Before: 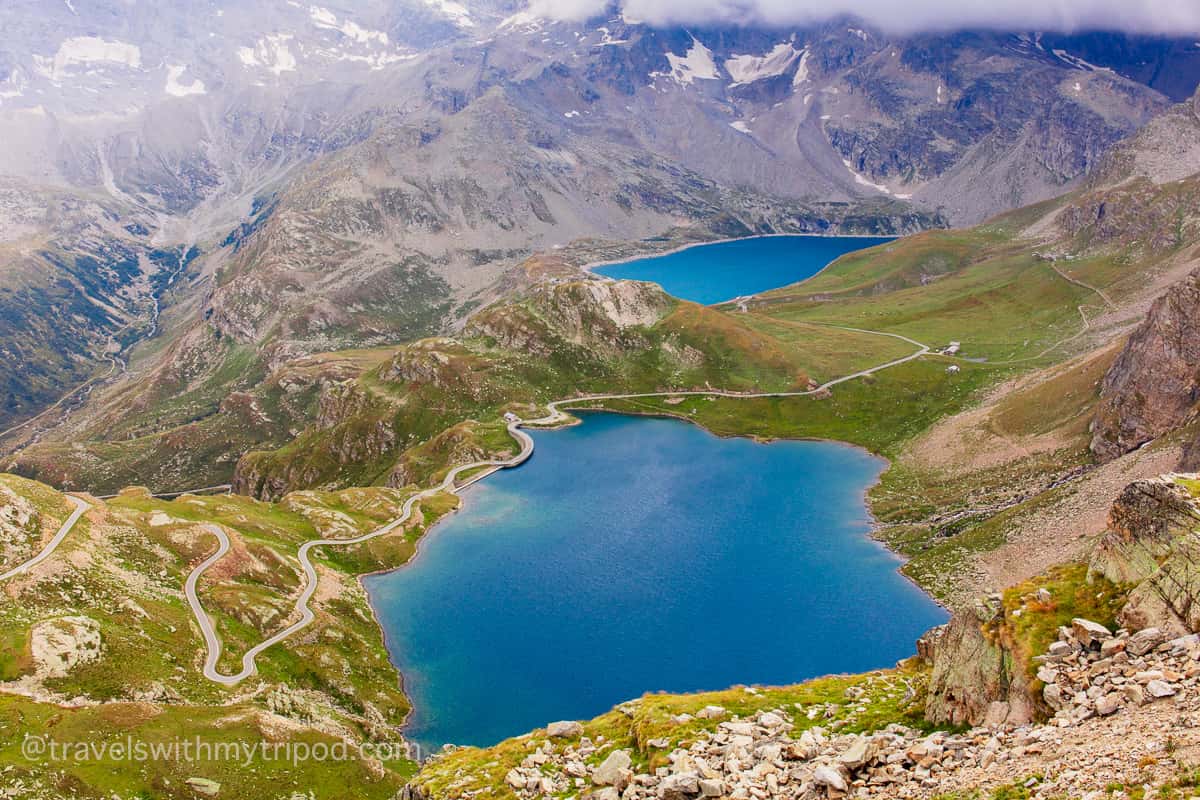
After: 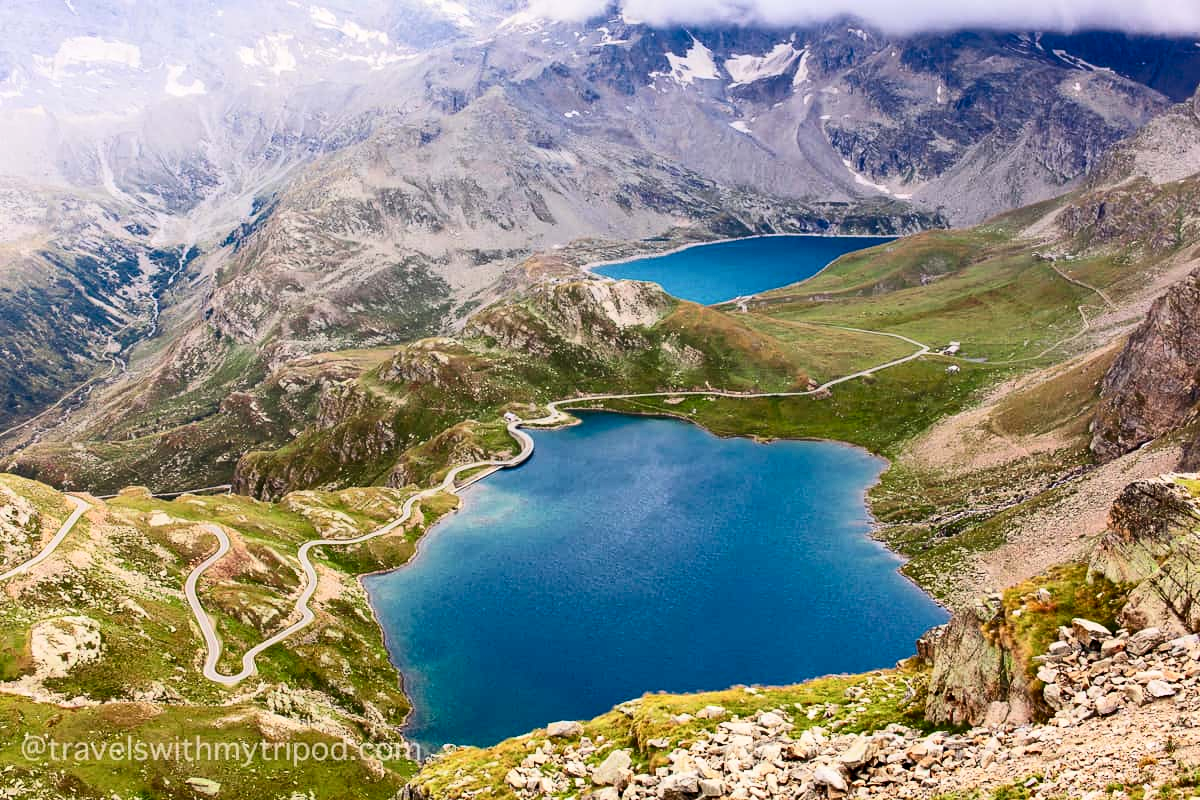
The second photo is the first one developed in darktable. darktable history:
exposure: black level correction 0, compensate exposure bias true, compensate highlight preservation false
levels: mode automatic, black 0.023%, white 99.97%, levels [0.062, 0.494, 0.925]
contrast brightness saturation: contrast 0.28
